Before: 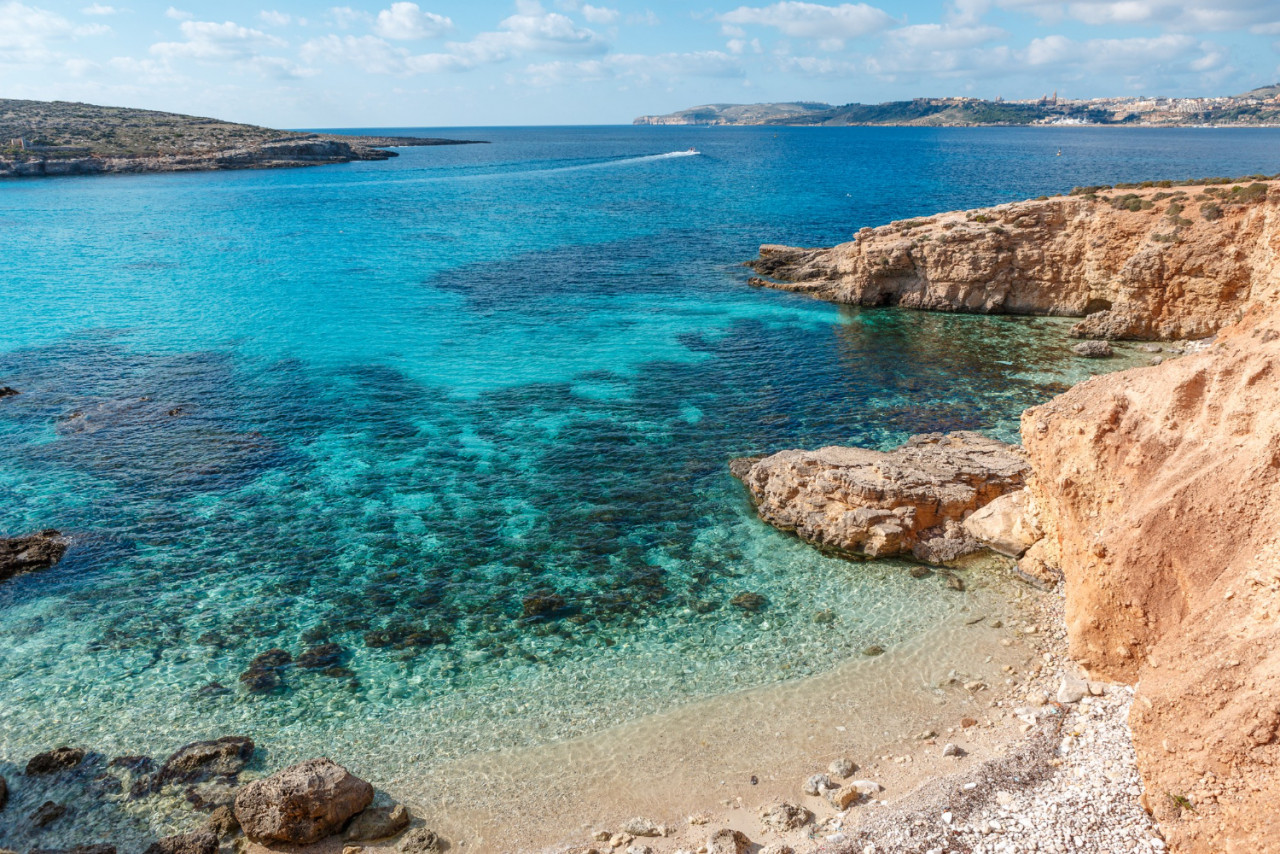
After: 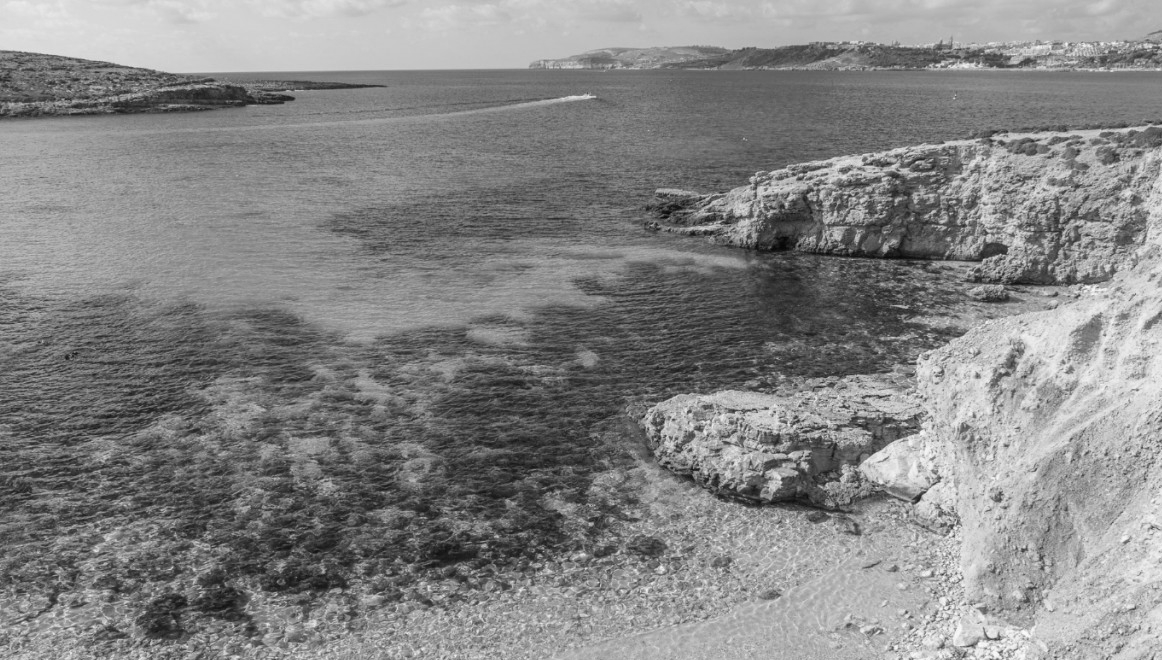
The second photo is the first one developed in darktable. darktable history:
monochrome: a 32, b 64, size 2.3
crop: left 8.155%, top 6.611%, bottom 15.385%
contrast equalizer: y [[0.5, 0.5, 0.468, 0.5, 0.5, 0.5], [0.5 ×6], [0.5 ×6], [0 ×6], [0 ×6]]
